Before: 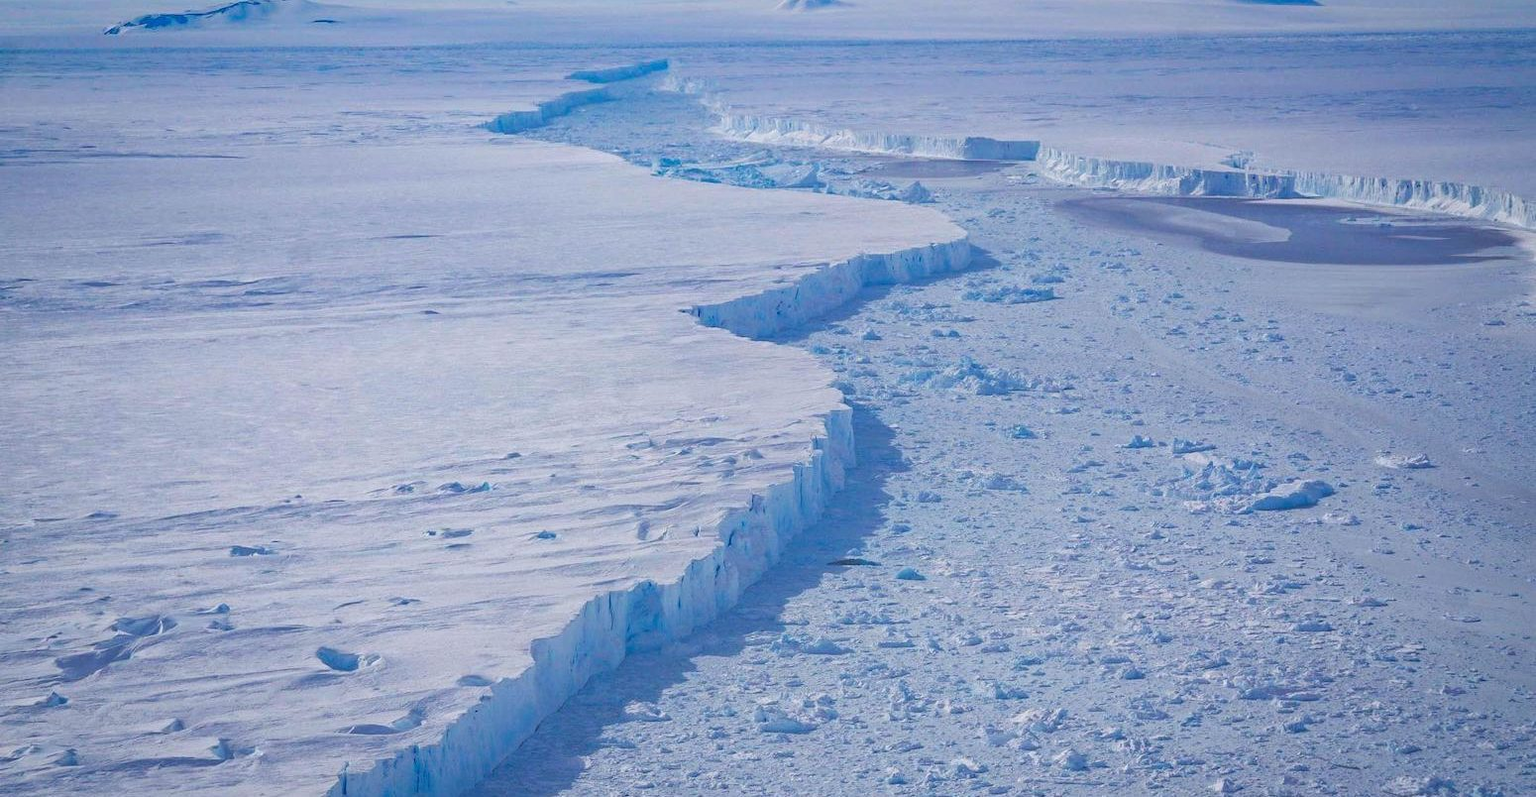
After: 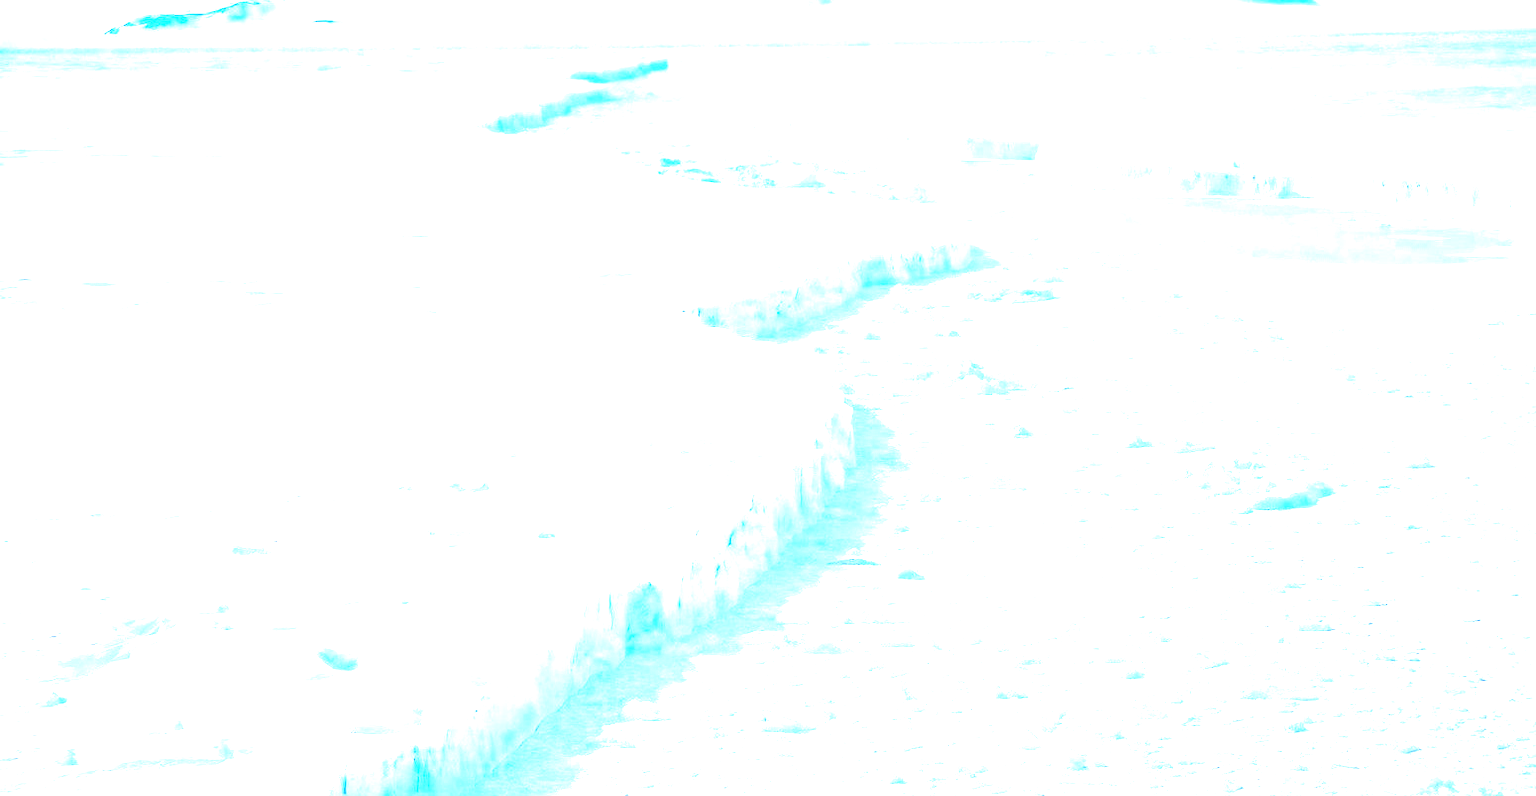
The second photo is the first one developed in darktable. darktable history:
white balance: emerald 1
exposure: exposure 3 EV, compensate highlight preservation false
levels: levels [0.072, 0.414, 0.976]
tone equalizer: -8 EV -0.75 EV, -7 EV -0.7 EV, -6 EV -0.6 EV, -5 EV -0.4 EV, -3 EV 0.4 EV, -2 EV 0.6 EV, -1 EV 0.7 EV, +0 EV 0.75 EV, edges refinement/feathering 500, mask exposure compensation -1.57 EV, preserve details no
